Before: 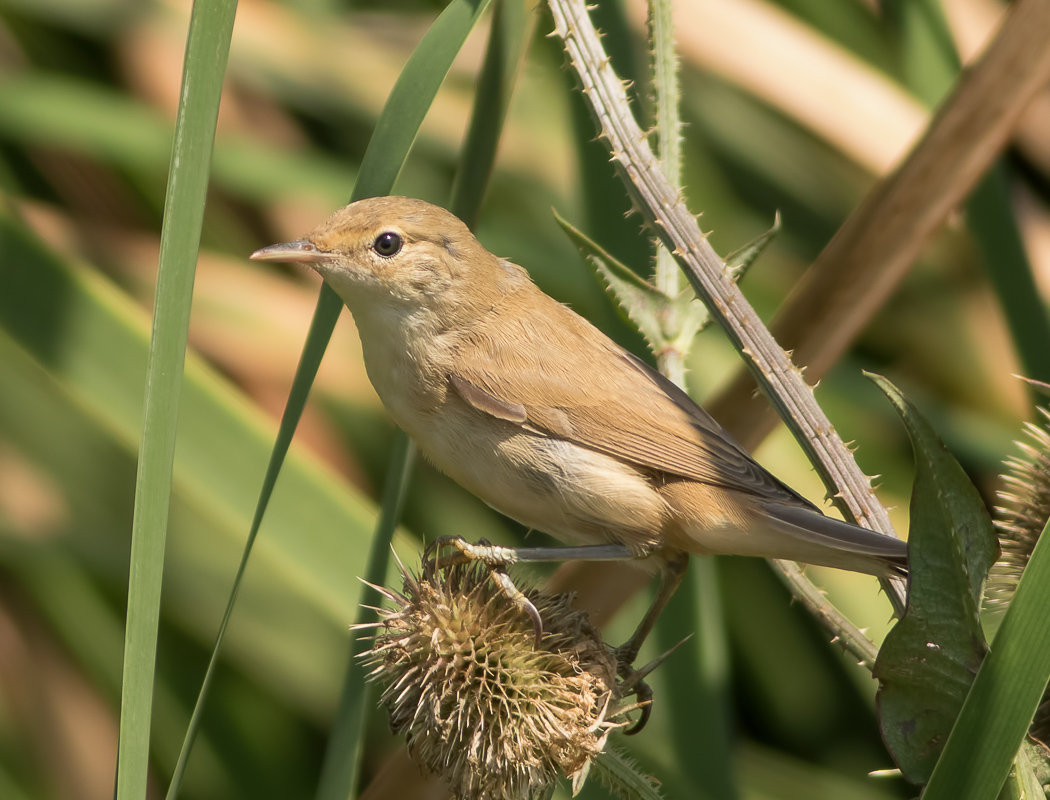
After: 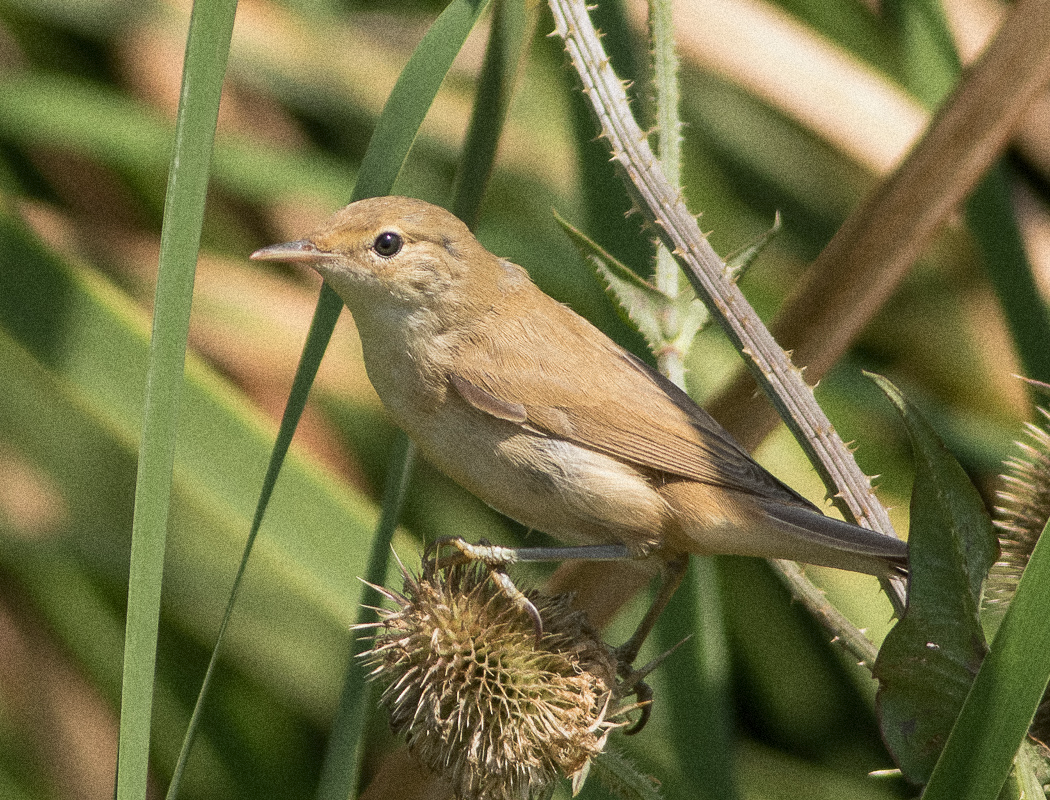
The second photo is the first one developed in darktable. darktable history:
grain: coarseness 14.49 ISO, strength 48.04%, mid-tones bias 35%
white balance: red 0.976, blue 1.04
bloom: size 3%, threshold 100%, strength 0%
